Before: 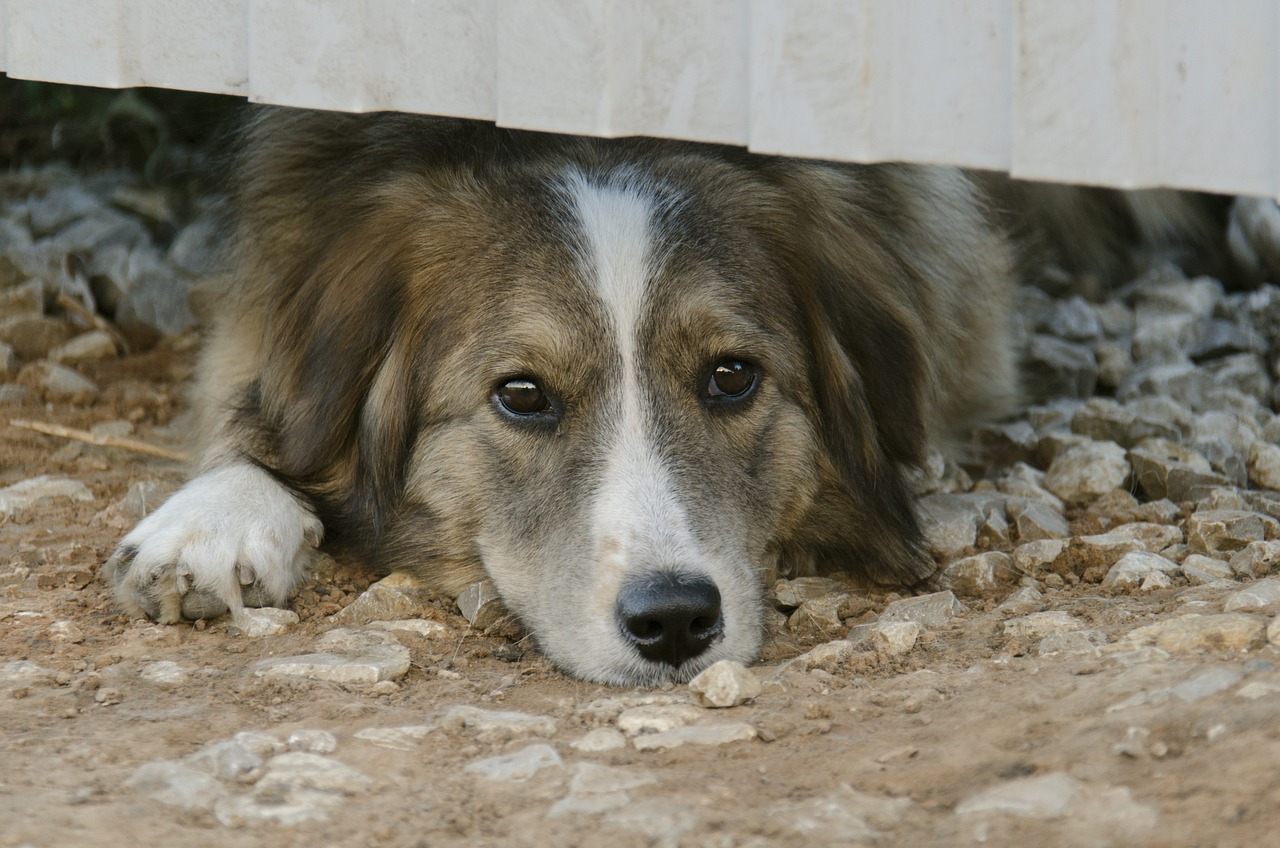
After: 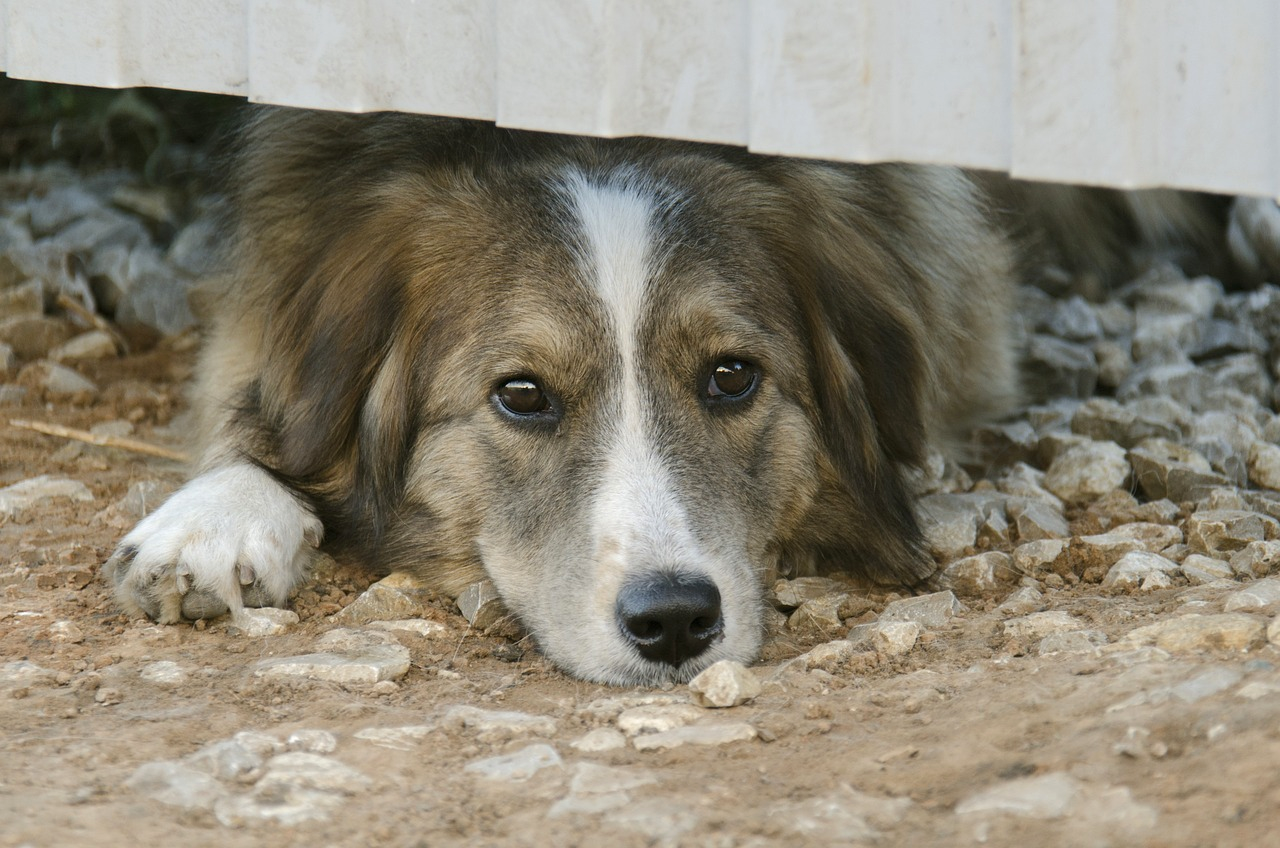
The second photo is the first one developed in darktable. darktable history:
exposure: exposure 0.293 EV, compensate highlight preservation false
shadows and highlights: shadows 25.22, highlights -25.94, highlights color adjustment 33.07%
